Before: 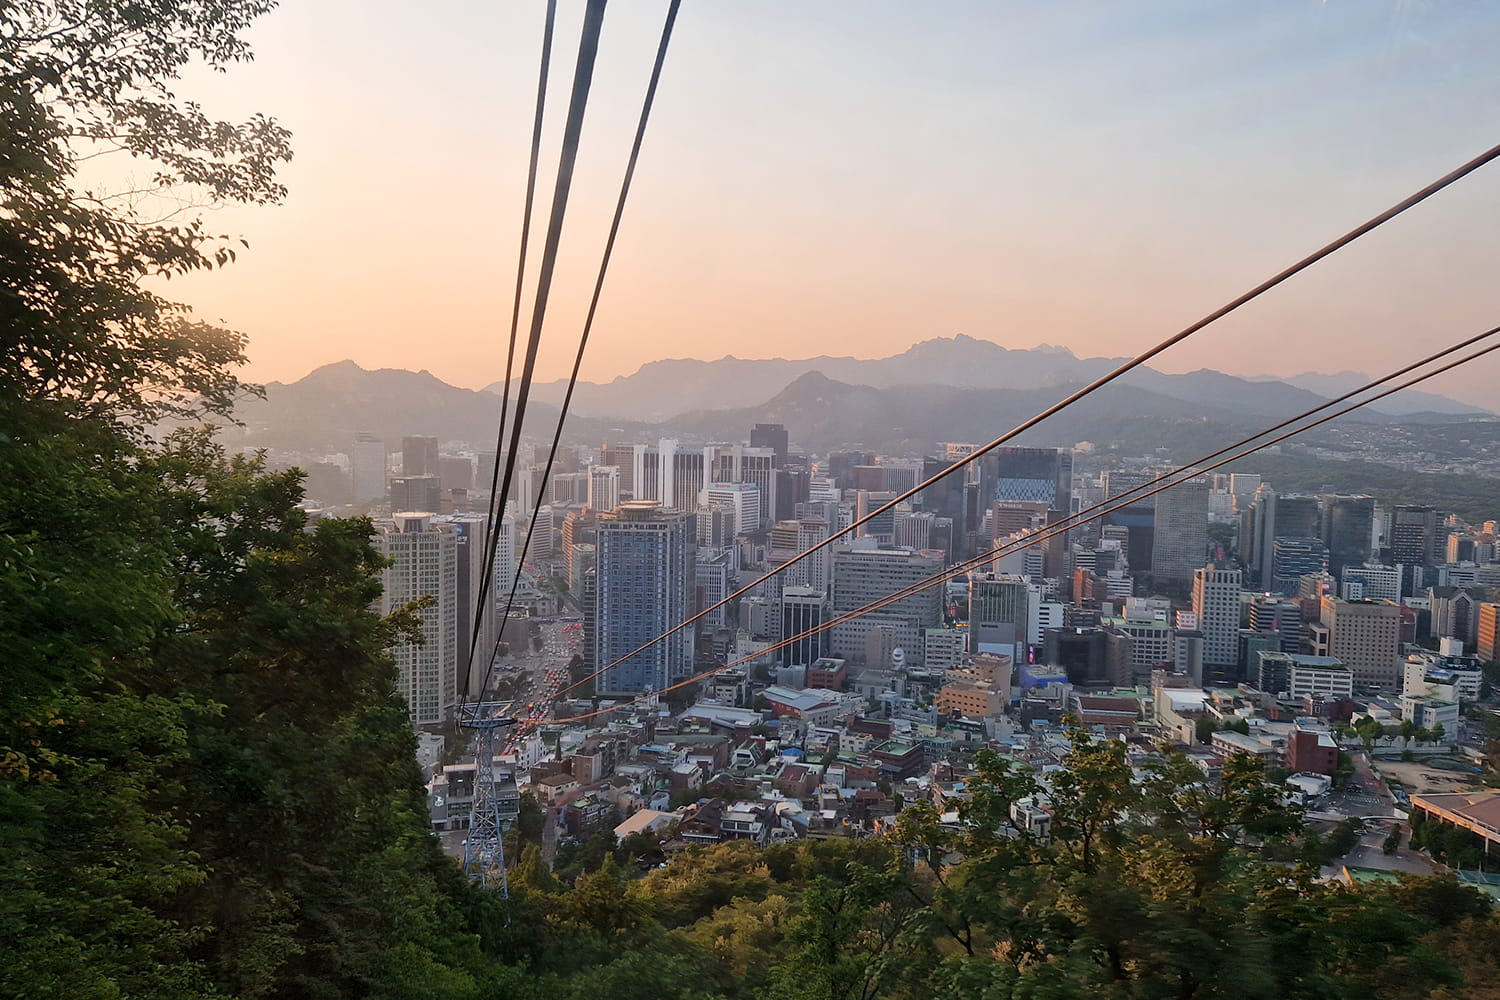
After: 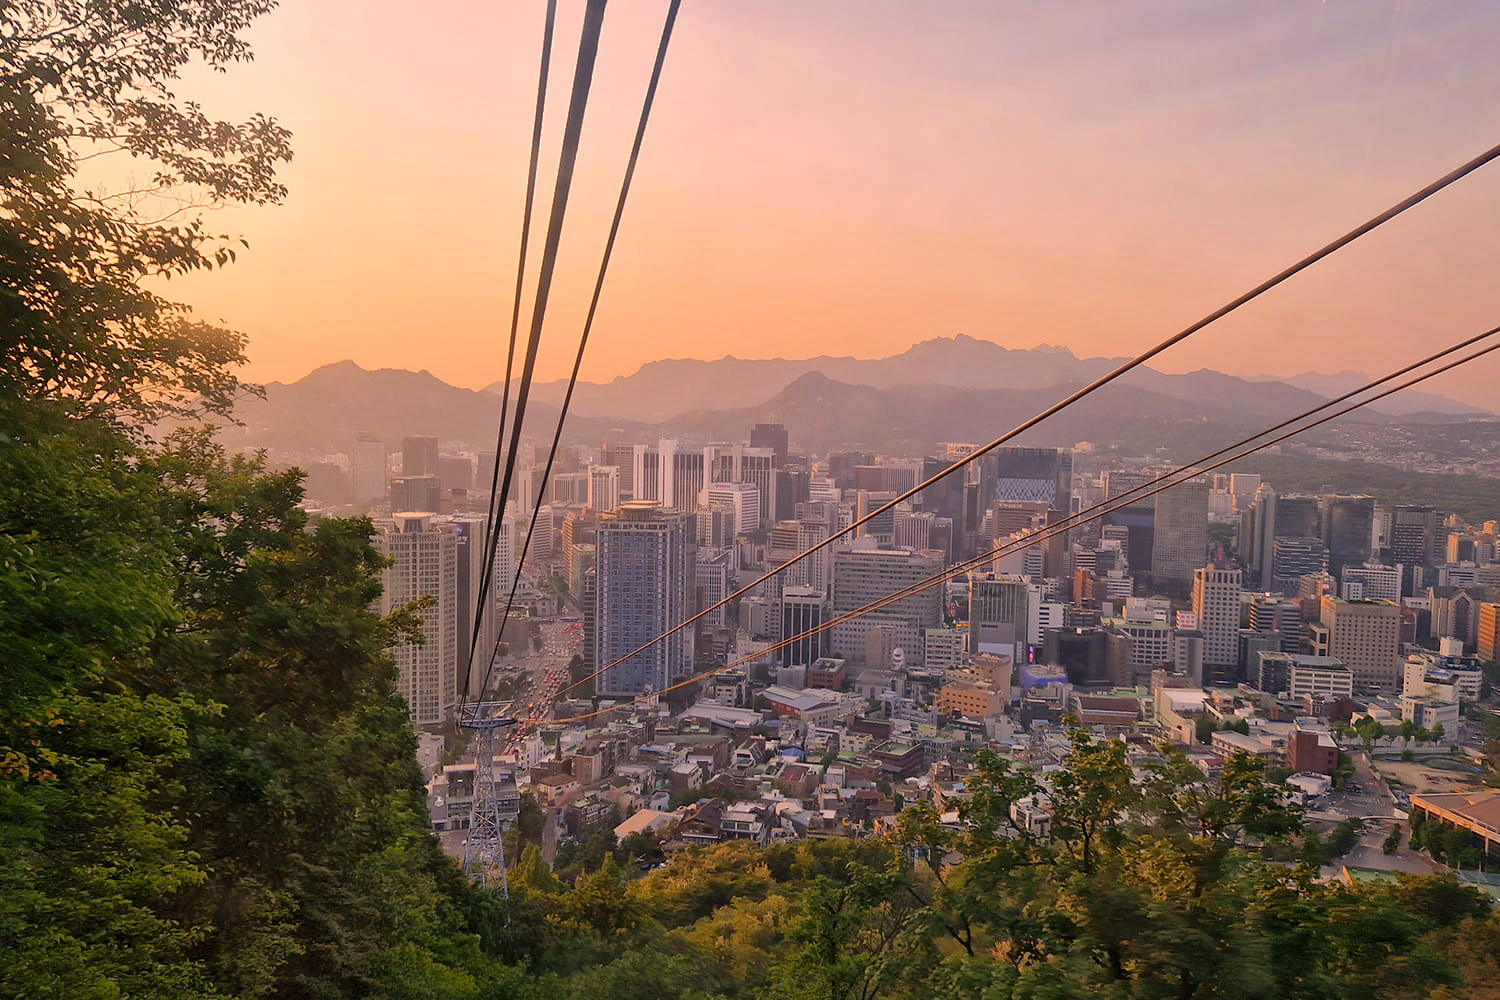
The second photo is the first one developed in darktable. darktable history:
shadows and highlights: on, module defaults
color correction: highlights a* 15, highlights b* 31.55
white balance: red 1.004, blue 1.096
